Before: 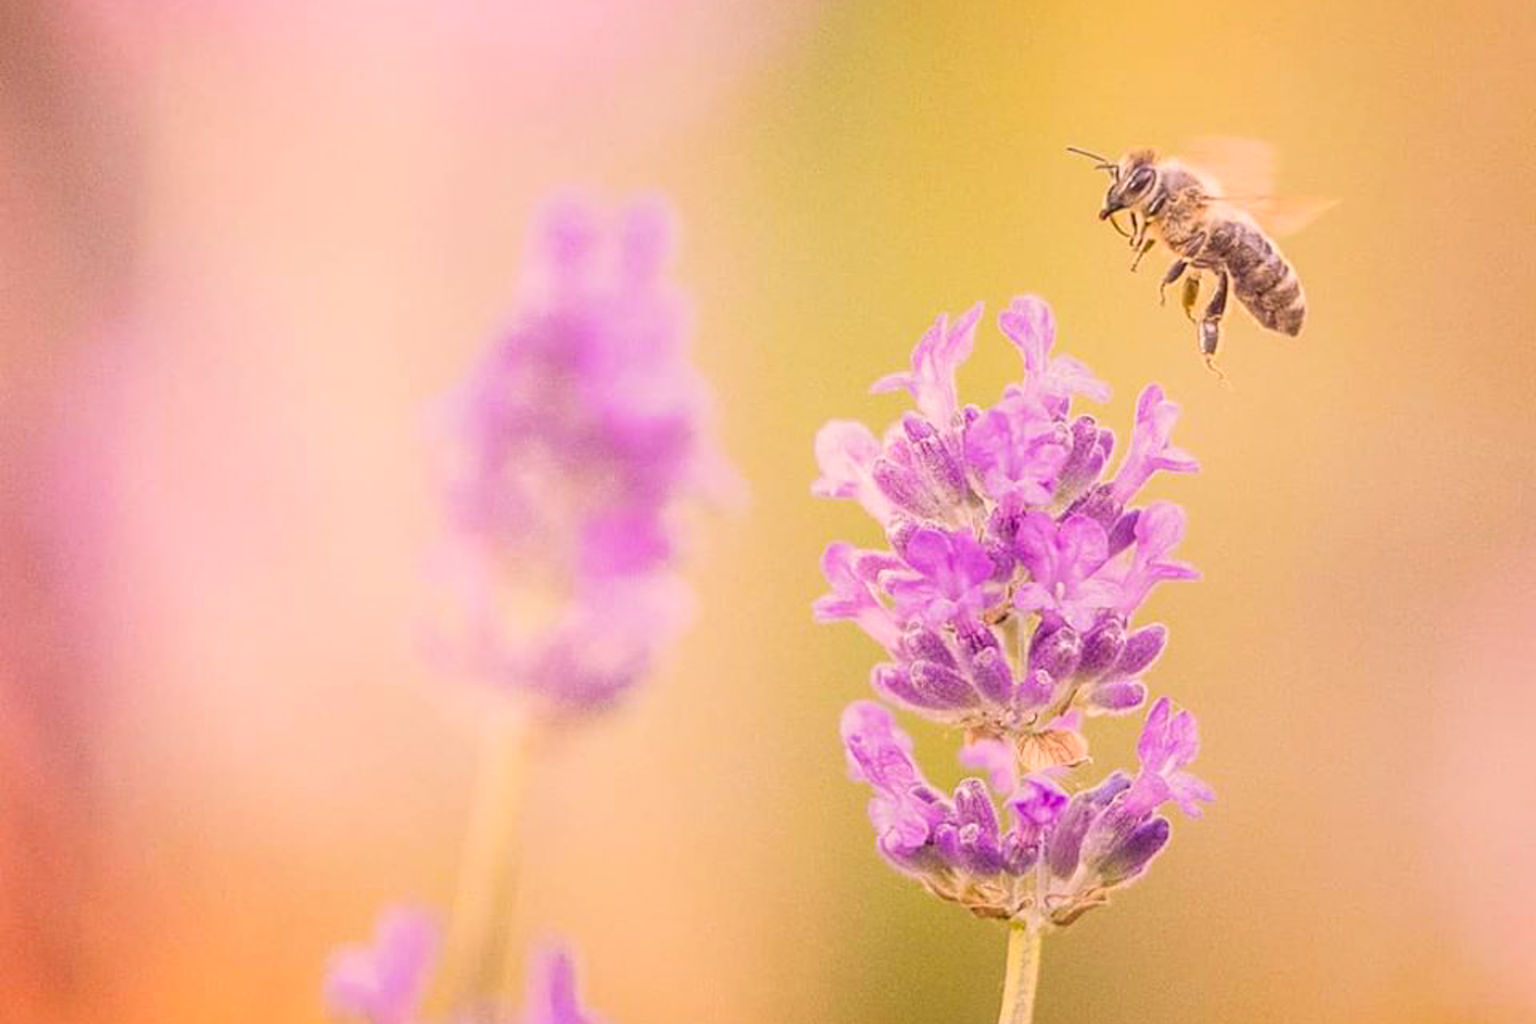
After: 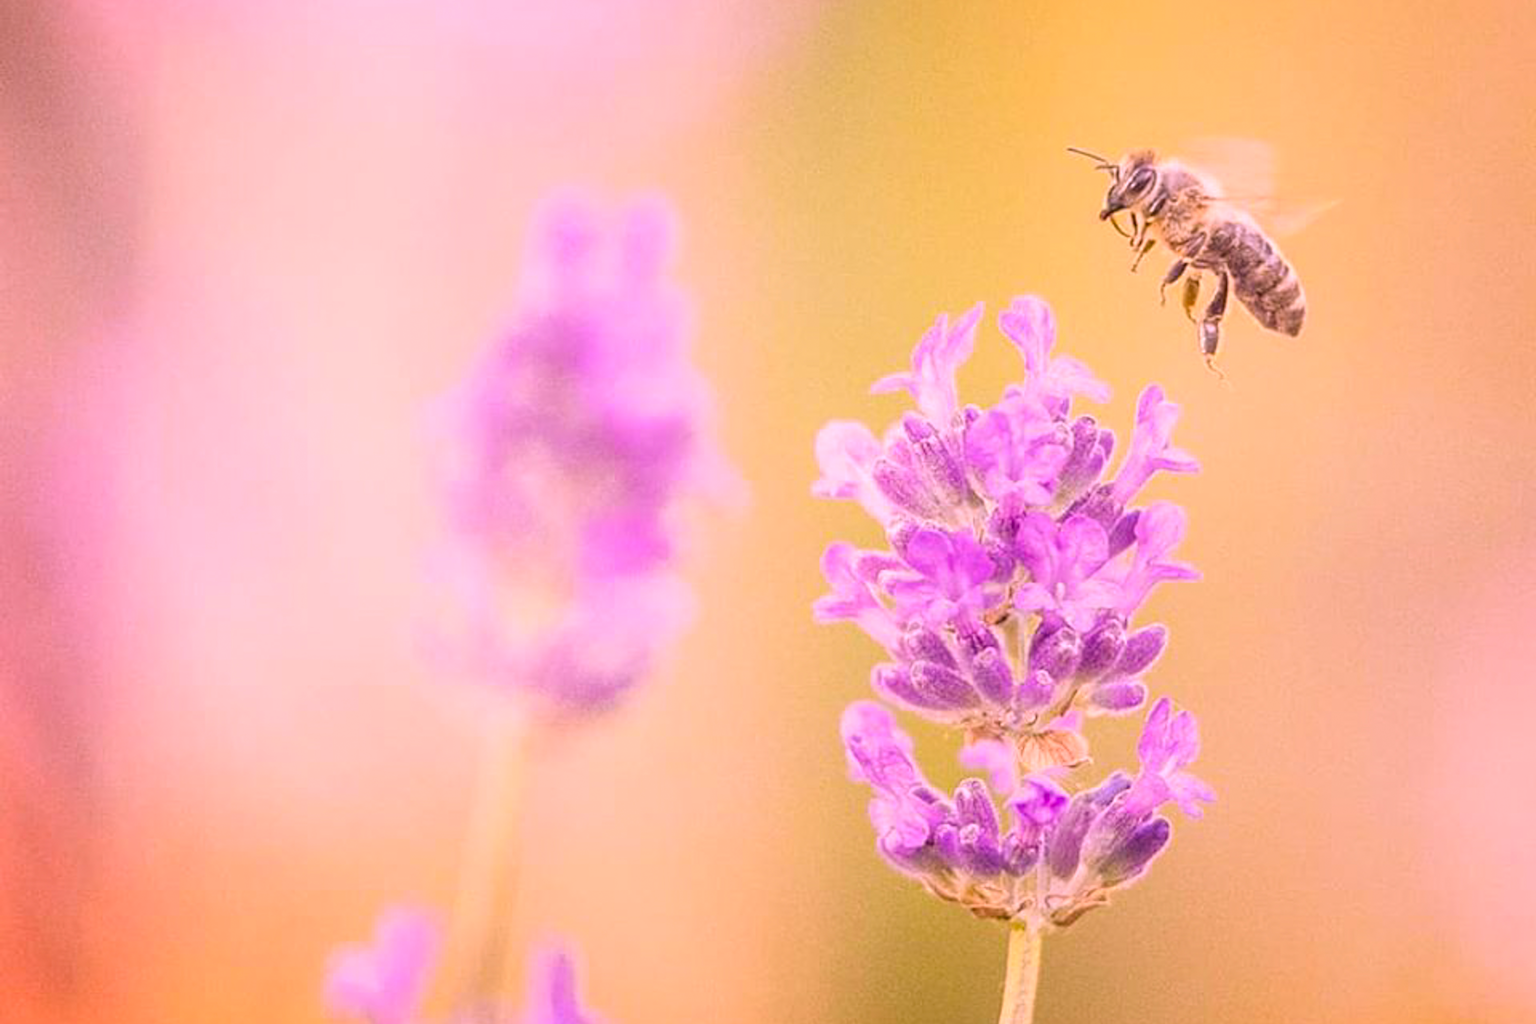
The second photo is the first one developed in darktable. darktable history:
tone equalizer: on, module defaults
white balance: red 1.066, blue 1.119
